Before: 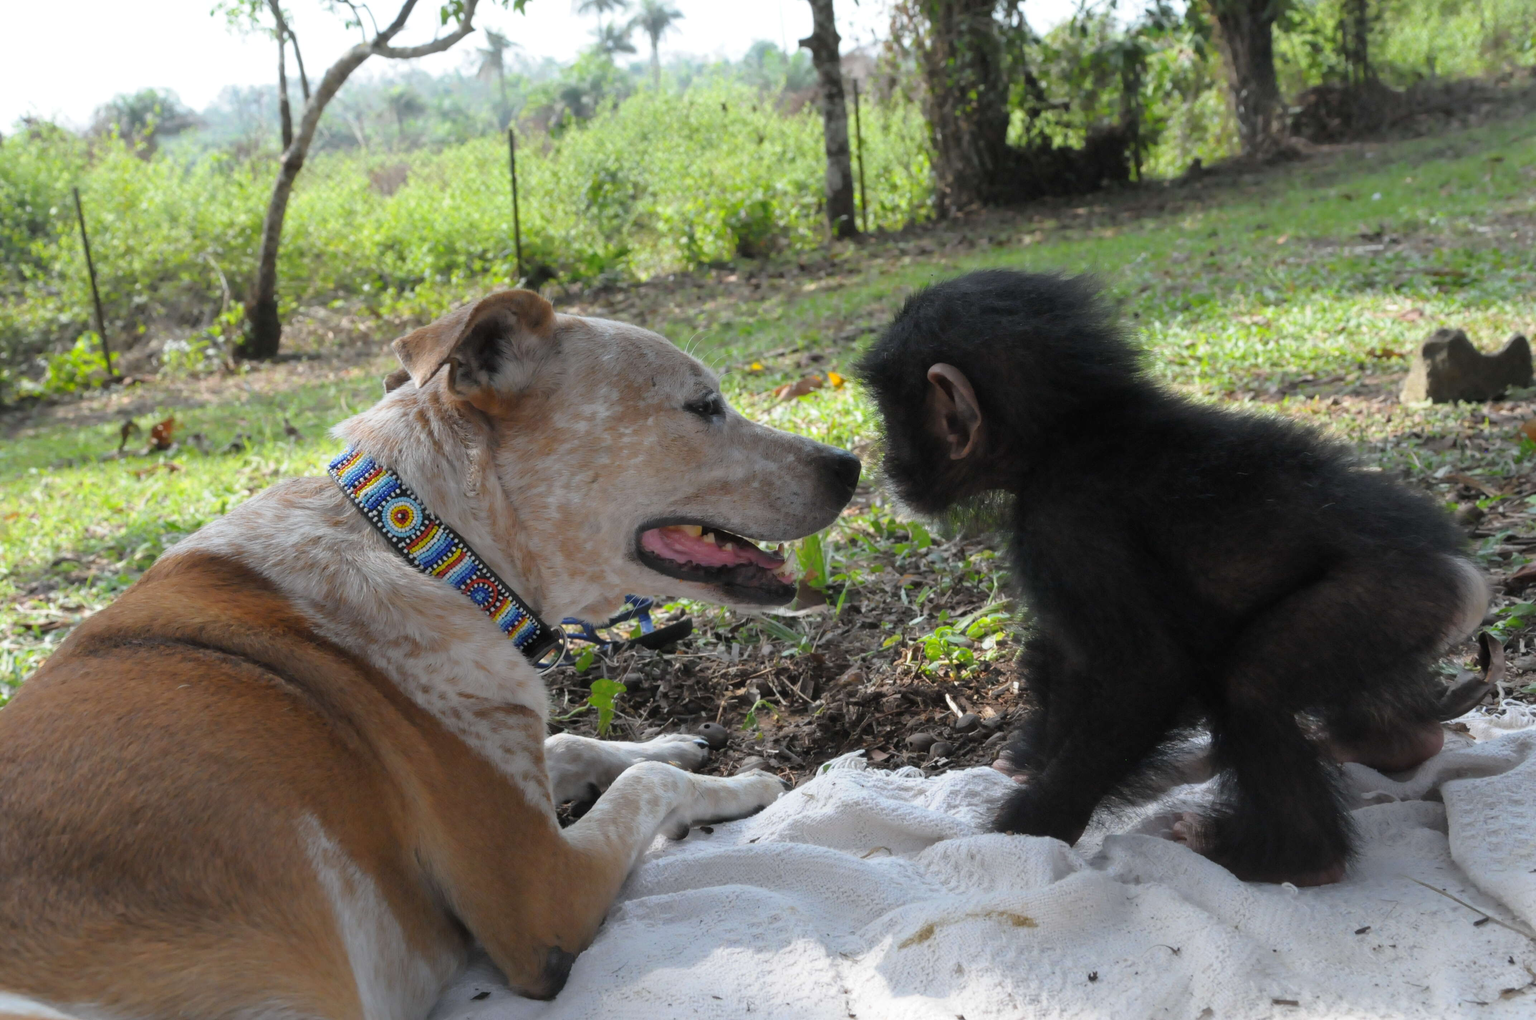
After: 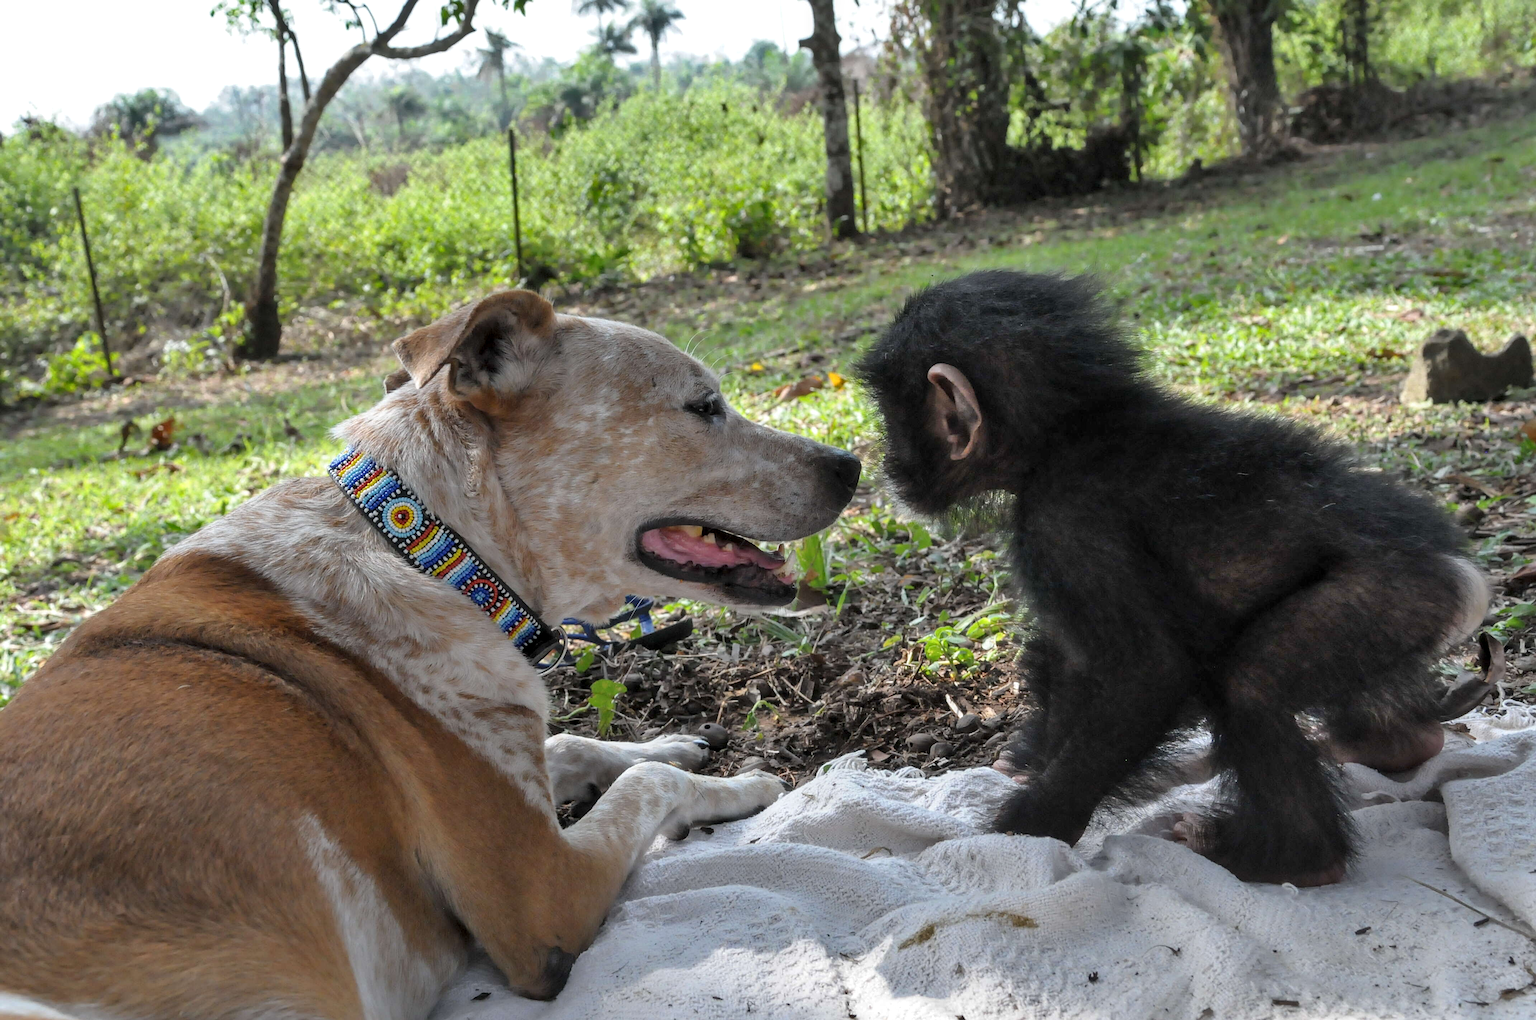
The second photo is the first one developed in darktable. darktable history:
sharpen: on, module defaults
shadows and highlights: low approximation 0.01, soften with gaussian
local contrast: detail 130%
